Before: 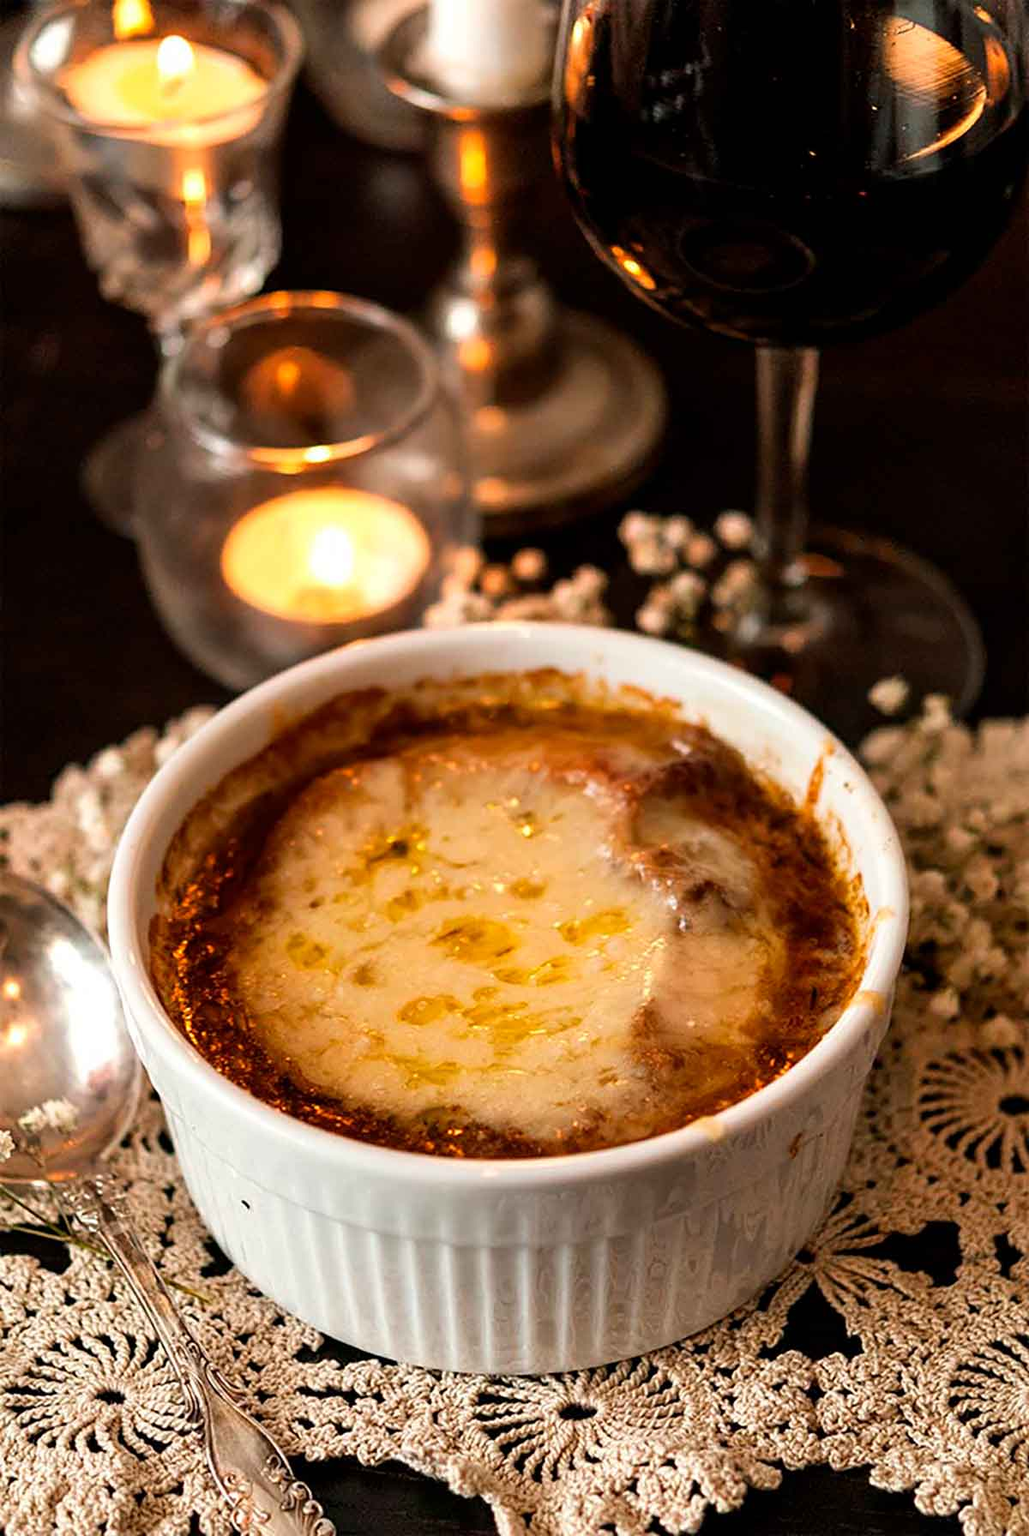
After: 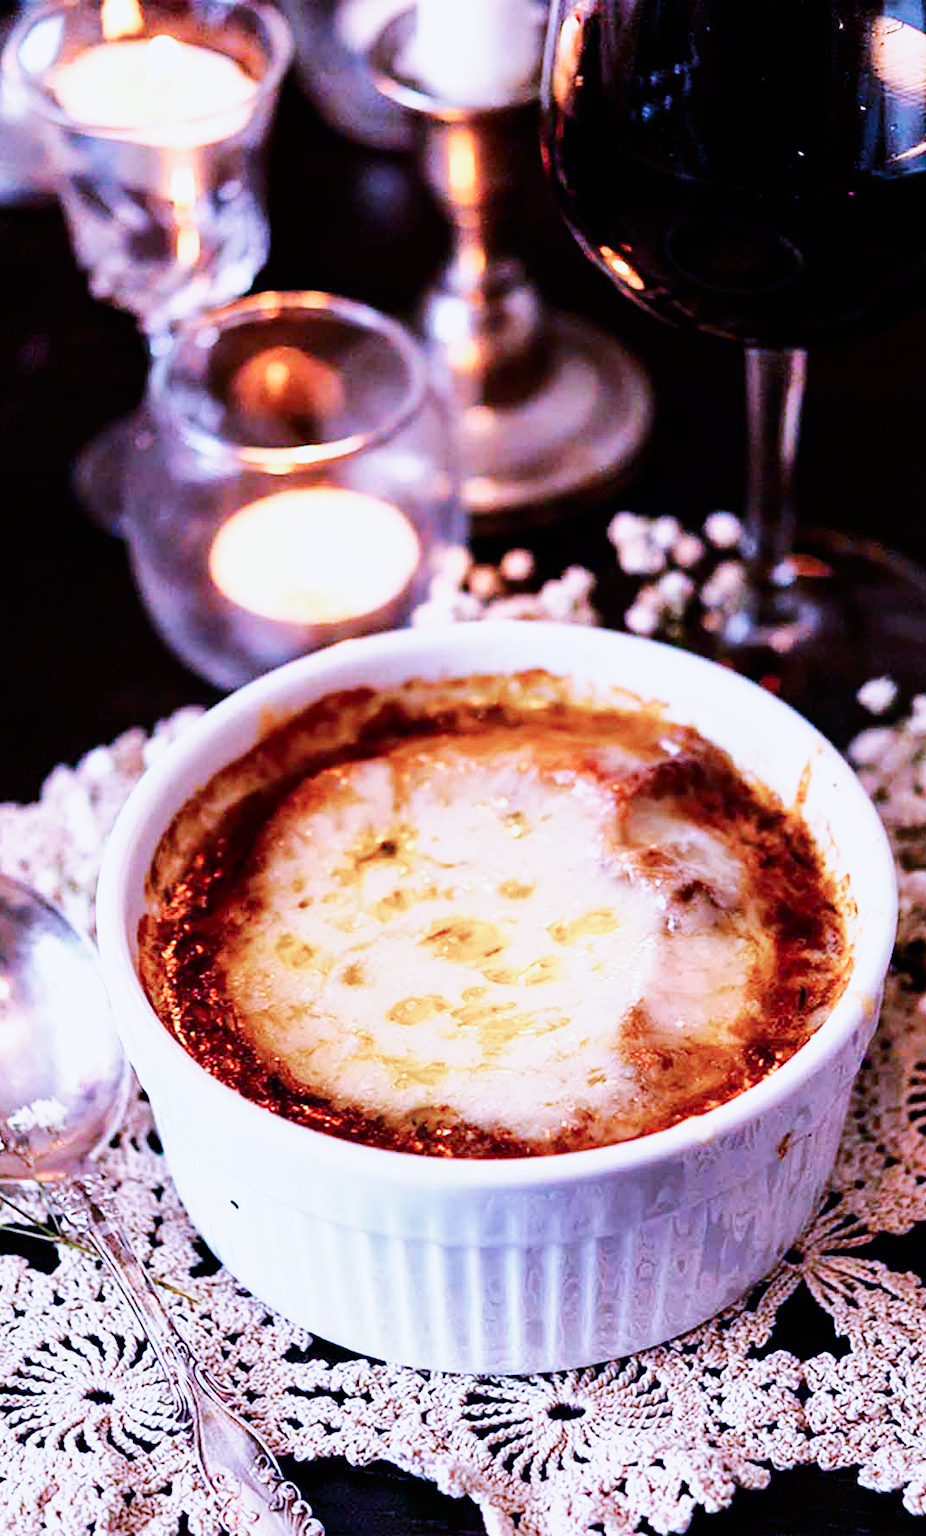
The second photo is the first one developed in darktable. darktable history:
base curve: curves: ch0 [(0, 0) (0.007, 0.004) (0.027, 0.03) (0.046, 0.07) (0.207, 0.54) (0.442, 0.872) (0.673, 0.972) (1, 1)], preserve colors none
color calibration: output R [1.063, -0.012, -0.003, 0], output B [-0.079, 0.047, 1, 0], illuminant custom, x 0.46, y 0.43, temperature 2642.66 K
exposure: compensate highlight preservation false
crop and rotate: left 1.088%, right 8.807%
shadows and highlights: shadows -20, white point adjustment -2, highlights -35
